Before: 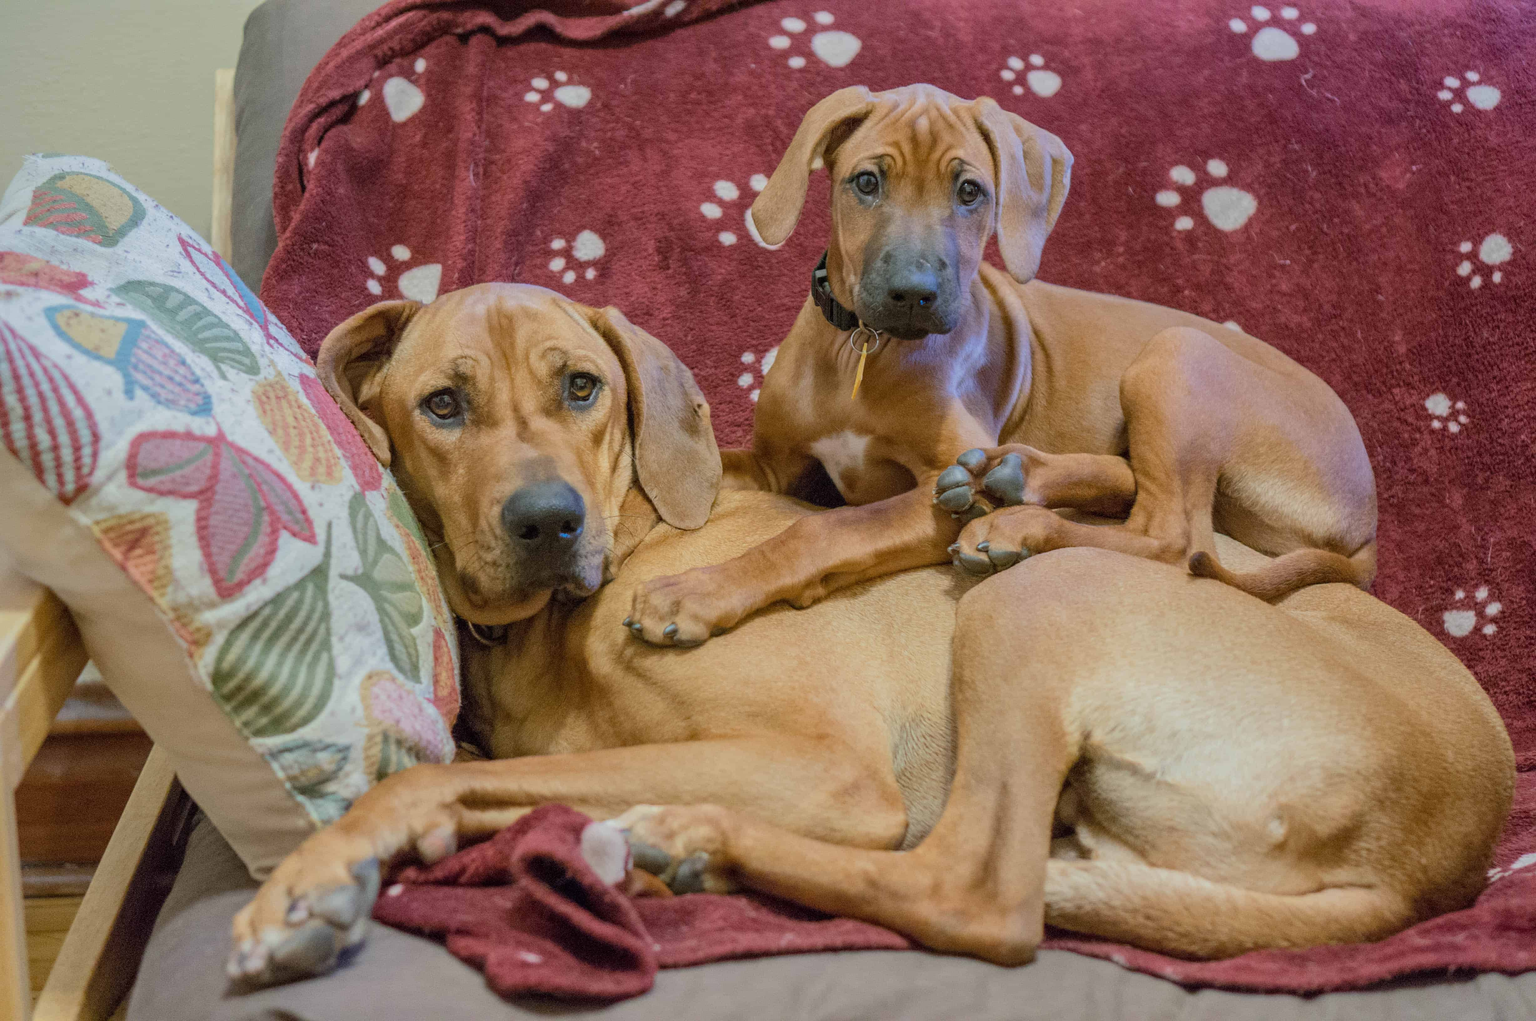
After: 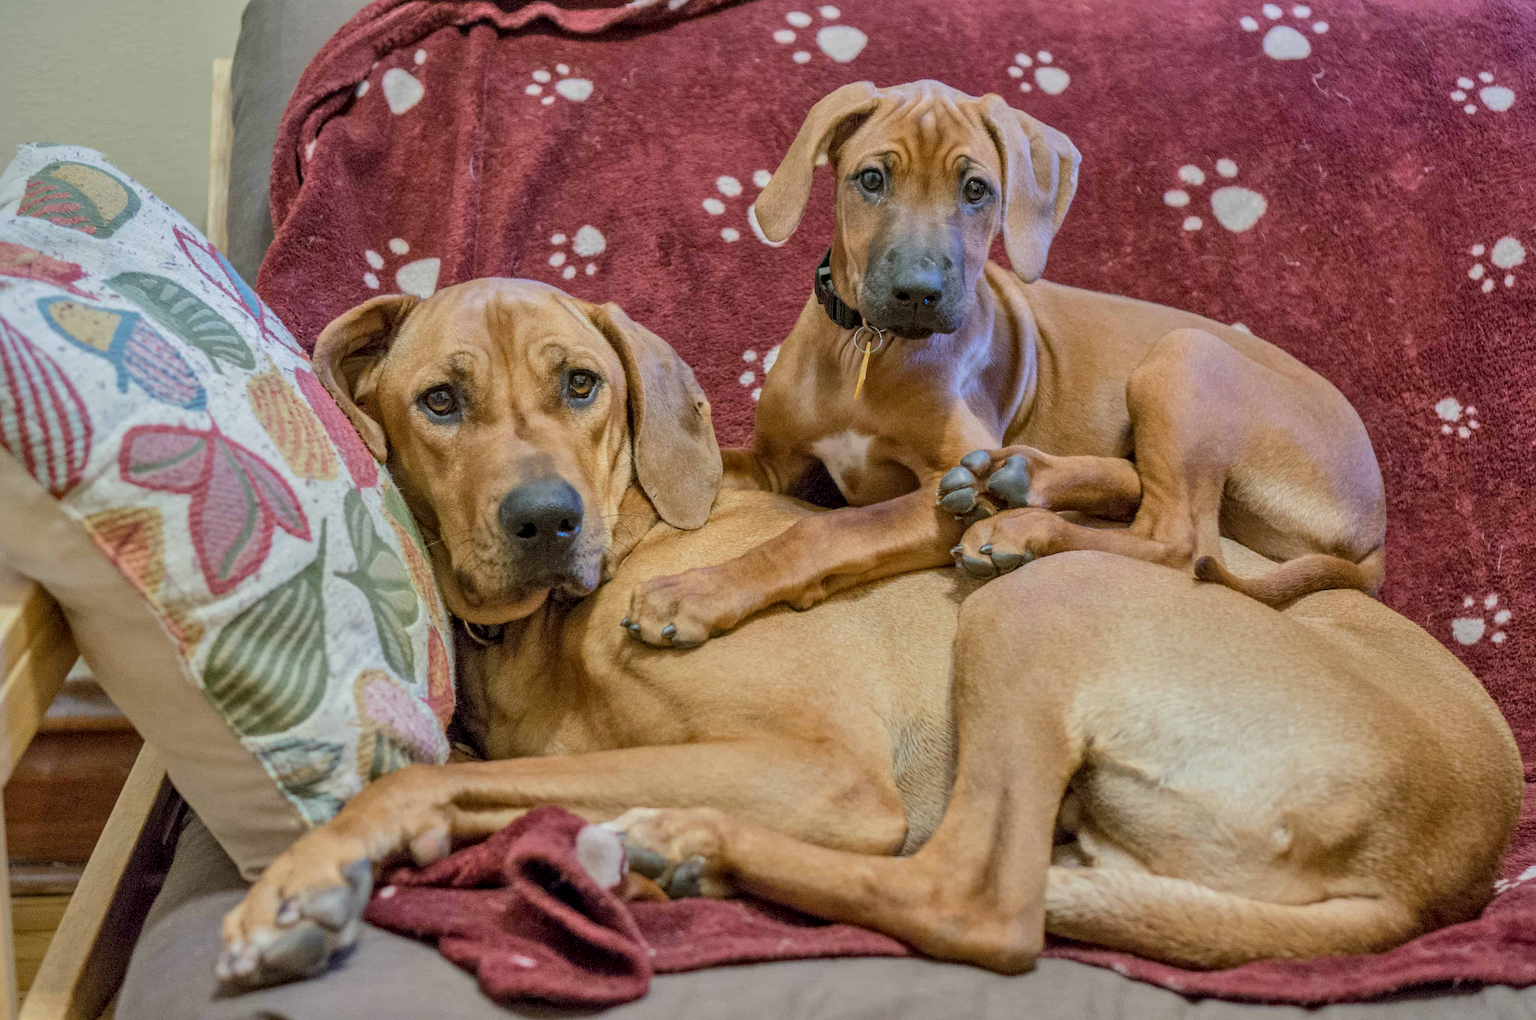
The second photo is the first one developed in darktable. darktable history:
crop and rotate: angle -0.5°
local contrast: on, module defaults
shadows and highlights: shadows 49, highlights -41, soften with gaussian
